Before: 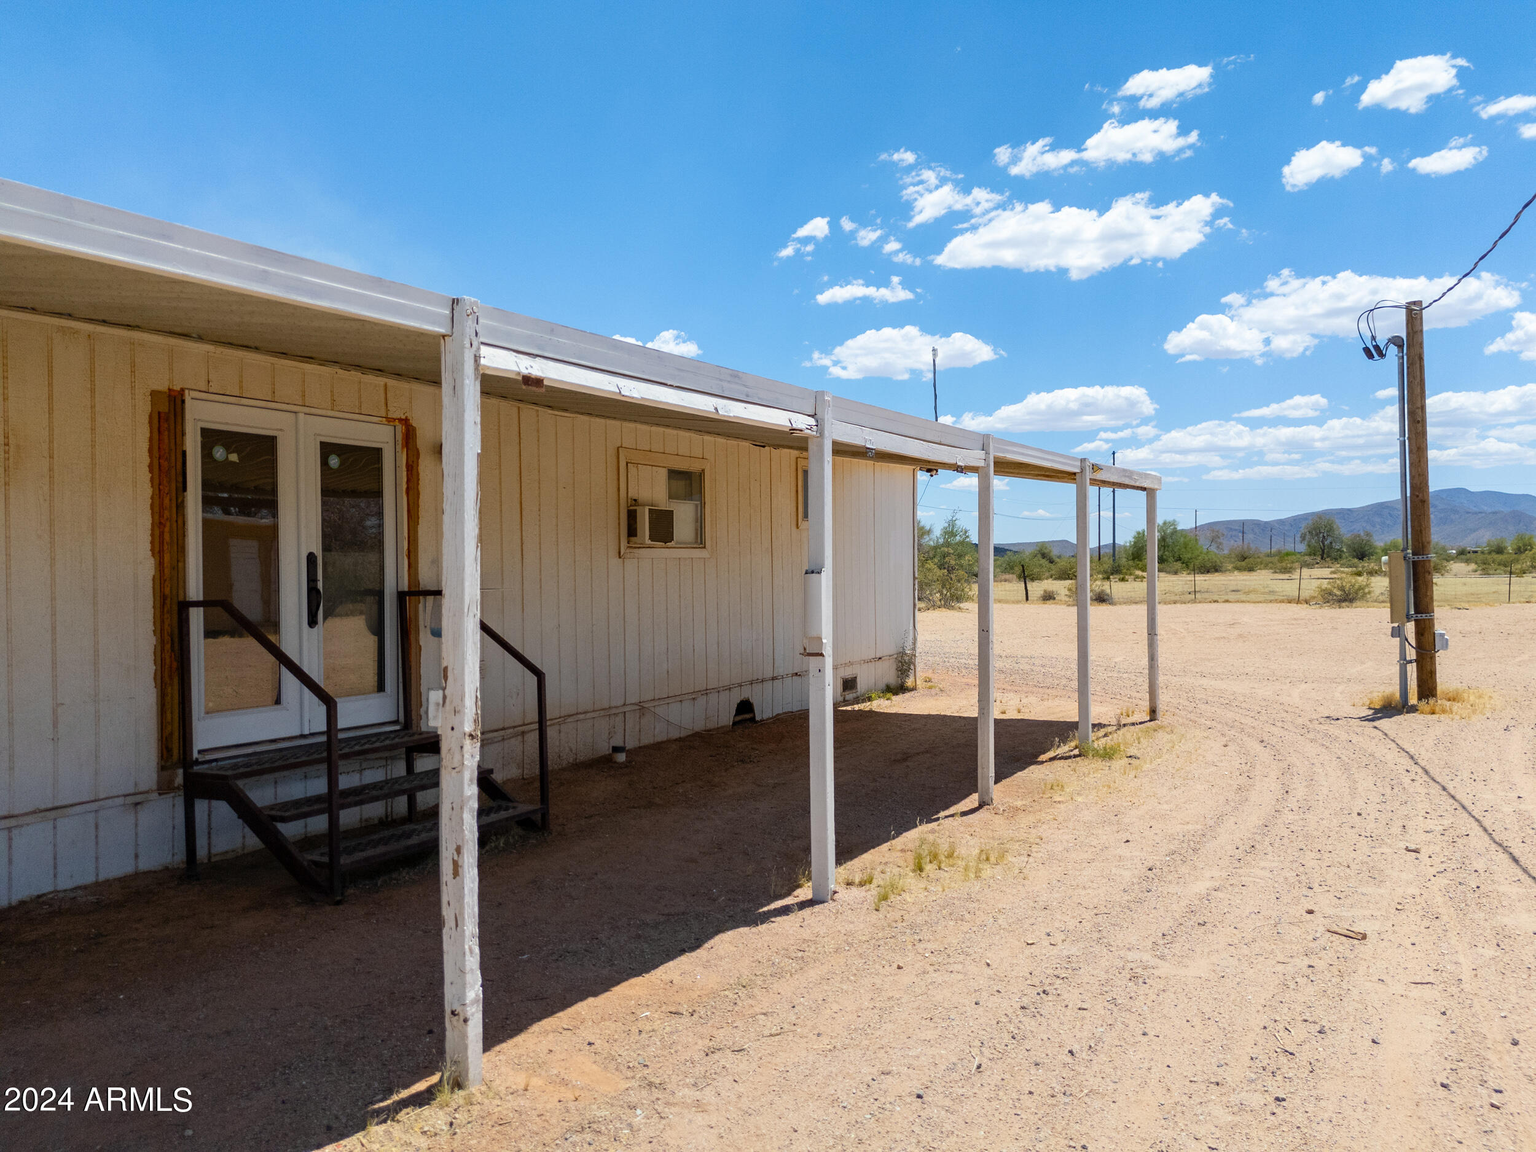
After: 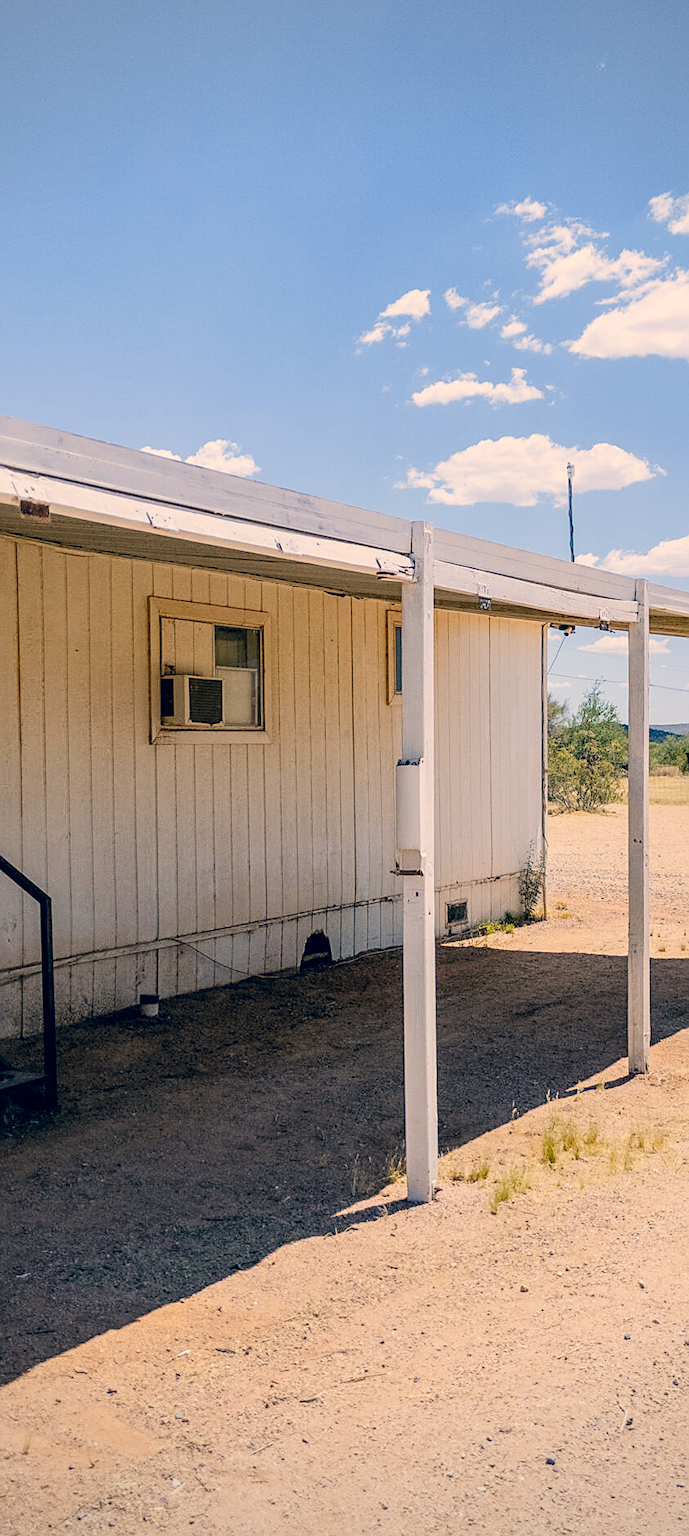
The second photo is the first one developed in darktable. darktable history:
filmic rgb: black relative exposure -7.65 EV, white relative exposure 4.56 EV, hardness 3.61, contrast 1.059
crop: left 33.019%, right 33.269%
exposure: exposure 0.629 EV, compensate highlight preservation false
color correction: highlights a* 10.31, highlights b* 14.01, shadows a* -10.04, shadows b* -14.87
local contrast: on, module defaults
vignetting: fall-off radius 61.24%, brightness -0.478
sharpen: on, module defaults
